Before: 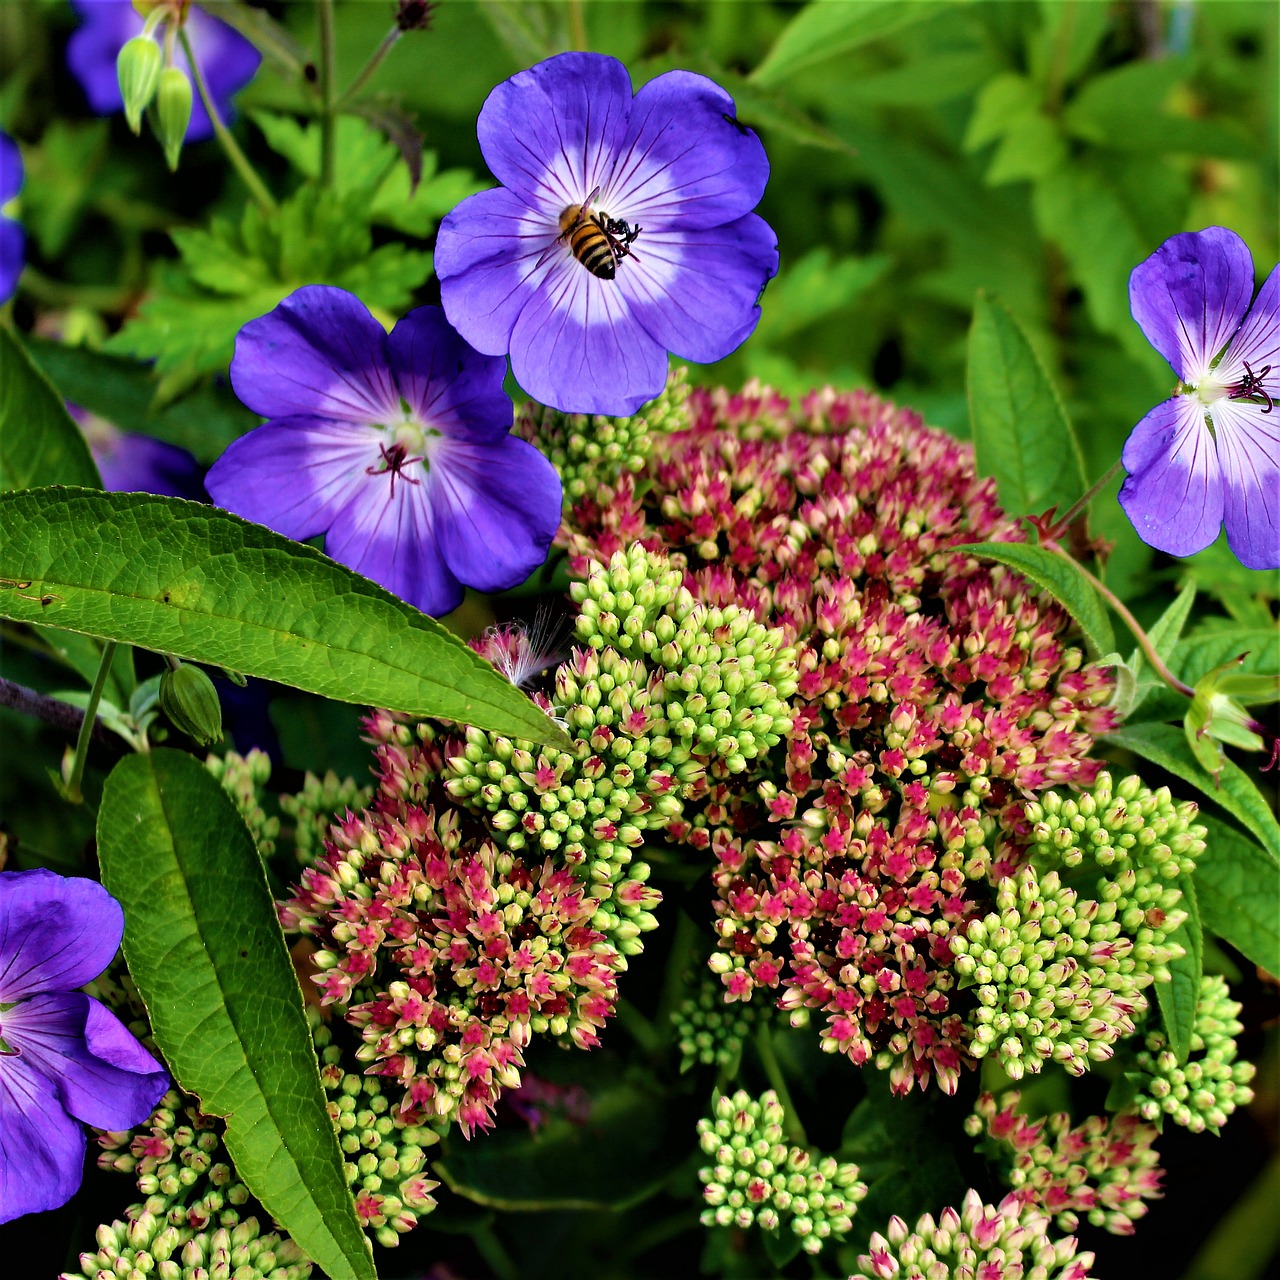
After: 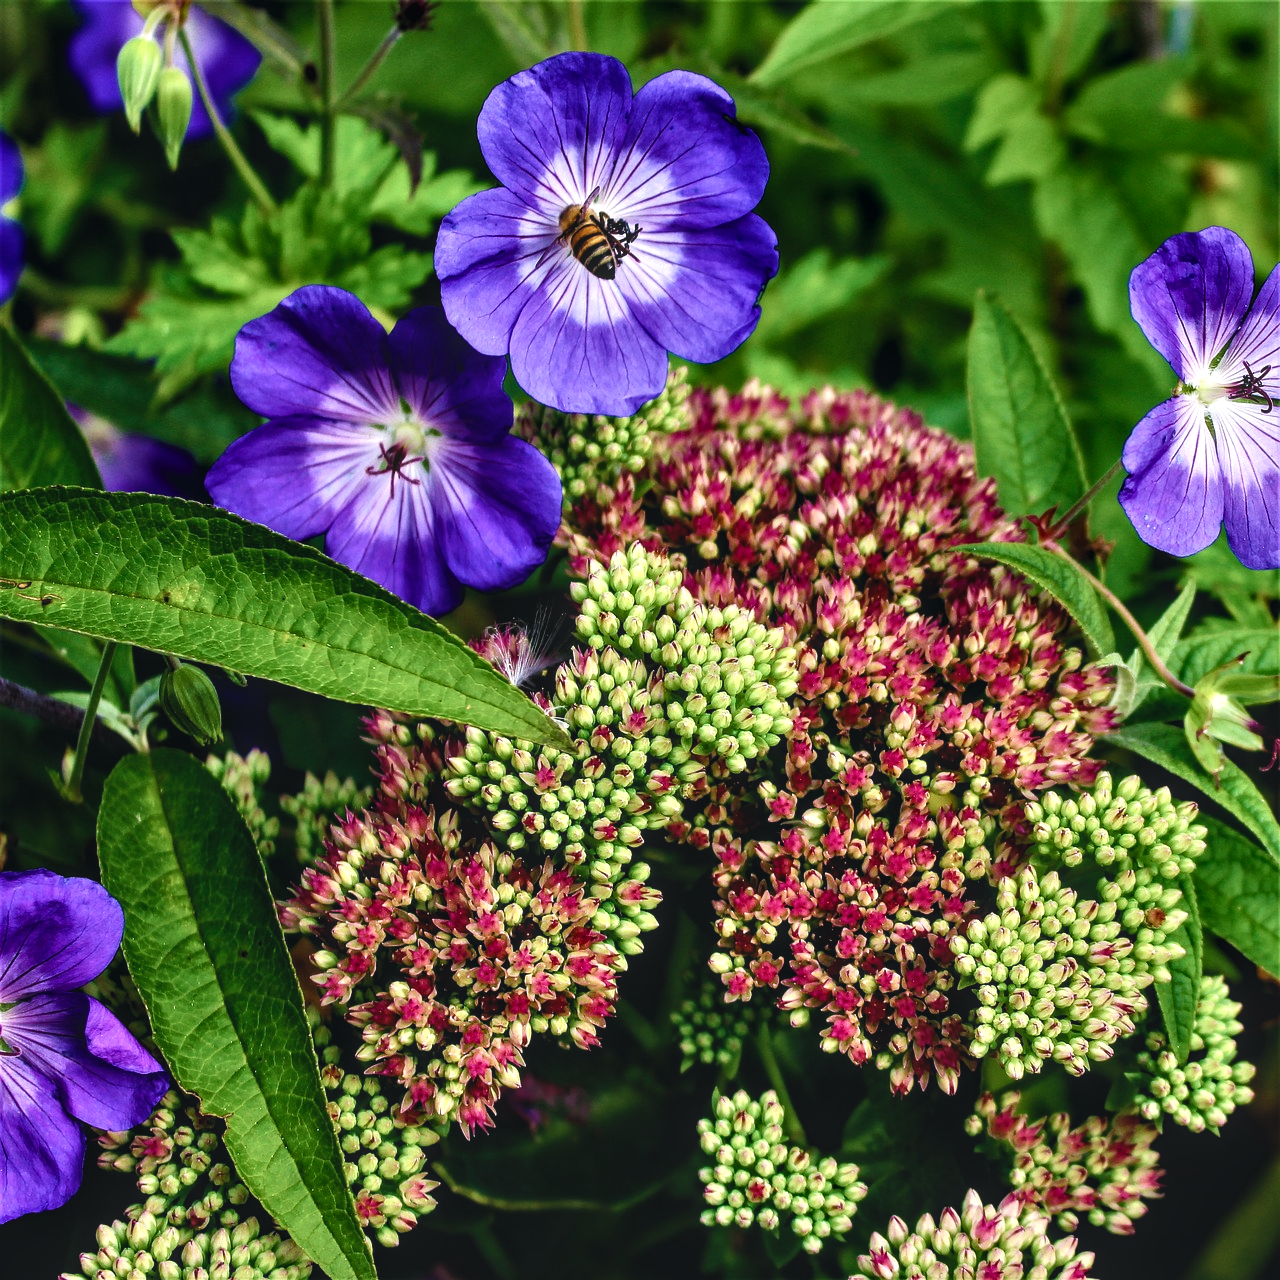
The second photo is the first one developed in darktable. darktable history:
tone curve: curves: ch0 [(0, 0) (0.003, 0.013) (0.011, 0.016) (0.025, 0.023) (0.044, 0.036) (0.069, 0.051) (0.1, 0.076) (0.136, 0.107) (0.177, 0.145) (0.224, 0.186) (0.277, 0.246) (0.335, 0.311) (0.399, 0.378) (0.468, 0.462) (0.543, 0.548) (0.623, 0.636) (0.709, 0.728) (0.801, 0.816) (0.898, 0.9) (1, 1)], color space Lab, linked channels, preserve colors none
exposure: black level correction -0.013, exposure -0.19 EV, compensate exposure bias true, compensate highlight preservation false
color balance rgb: shadows lift › chroma 2.951%, shadows lift › hue 240.99°, perceptual saturation grading › global saturation 20%, perceptual saturation grading › highlights -48.984%, perceptual saturation grading › shadows 24.787%, perceptual brilliance grading › highlights 11.047%, perceptual brilliance grading › shadows -10.596%
local contrast: detail 130%
